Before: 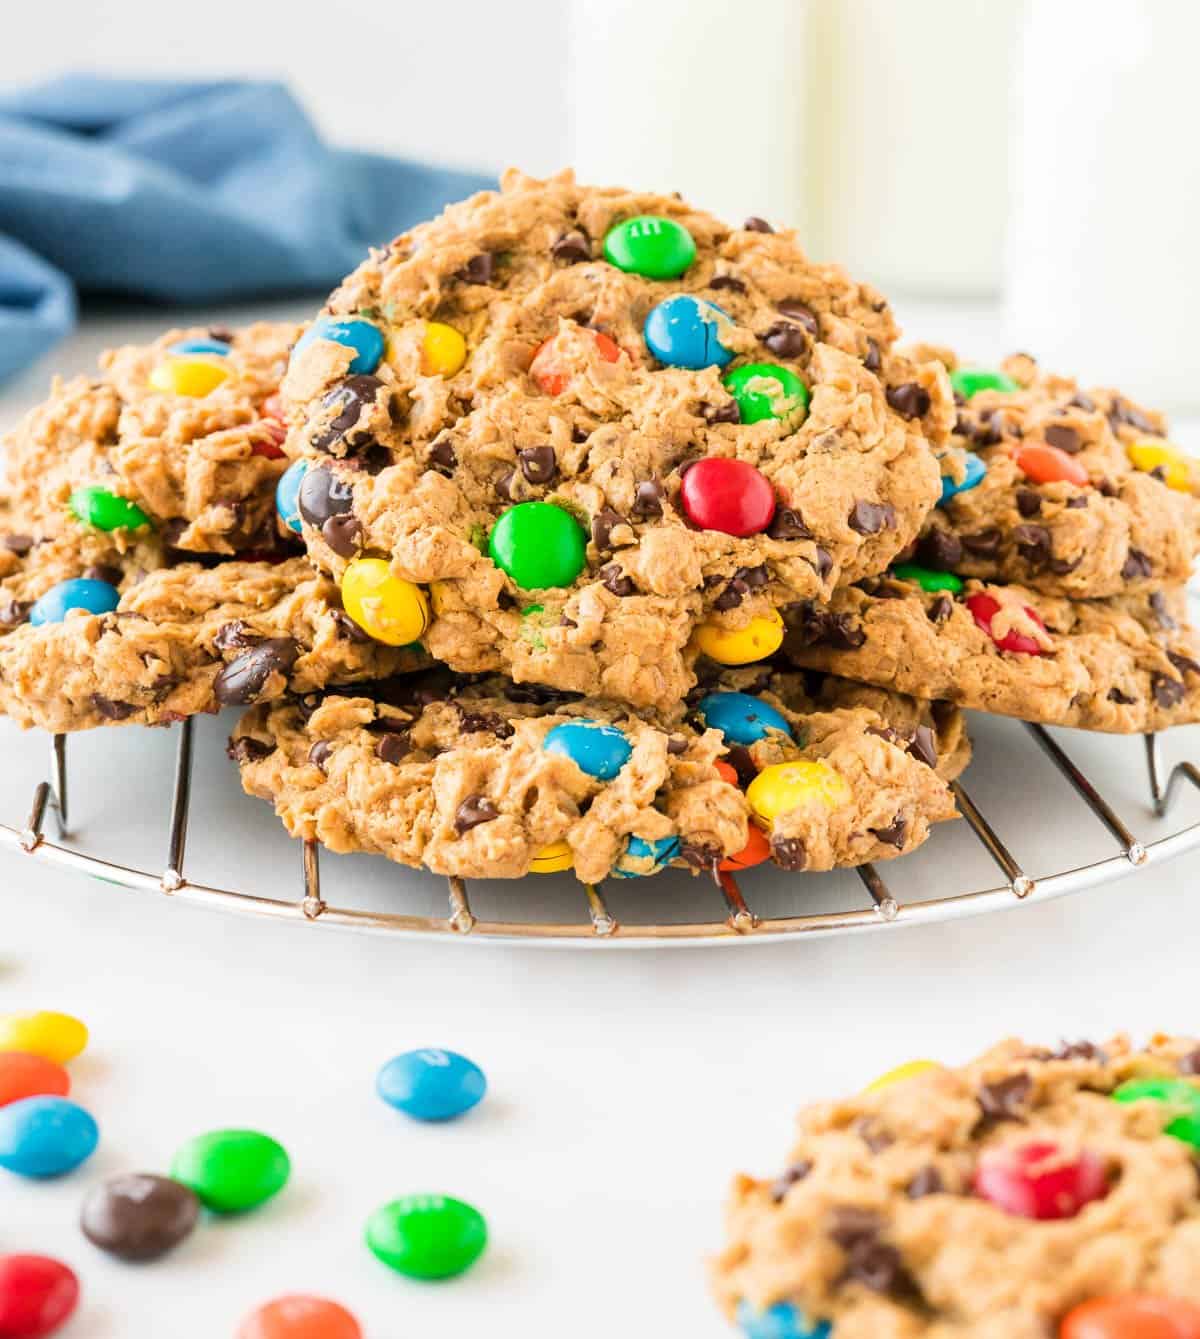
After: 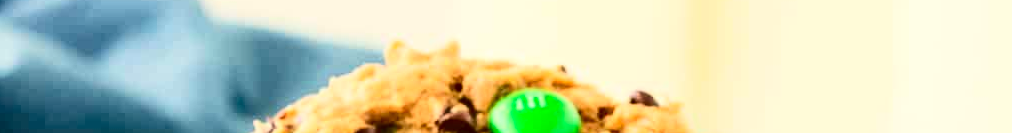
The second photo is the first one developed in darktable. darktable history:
contrast brightness saturation: contrast 0.32, brightness -0.08, saturation 0.17
white balance: red 1.029, blue 0.92
crop and rotate: left 9.644%, top 9.491%, right 6.021%, bottom 80.509%
